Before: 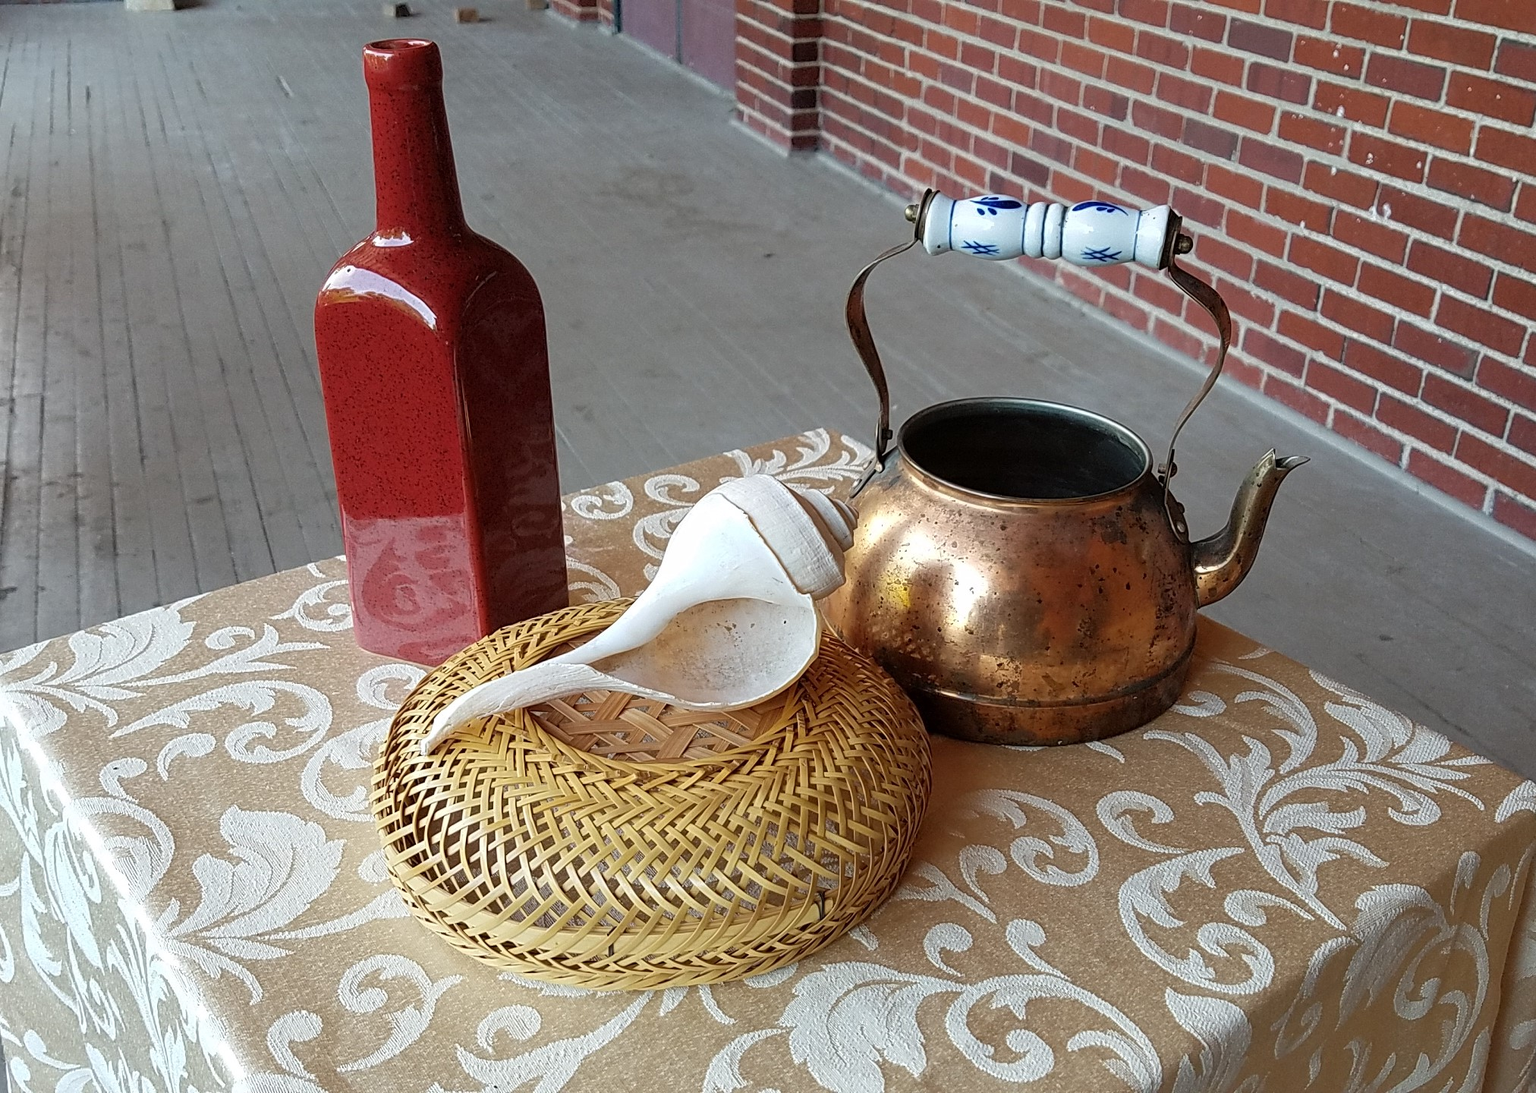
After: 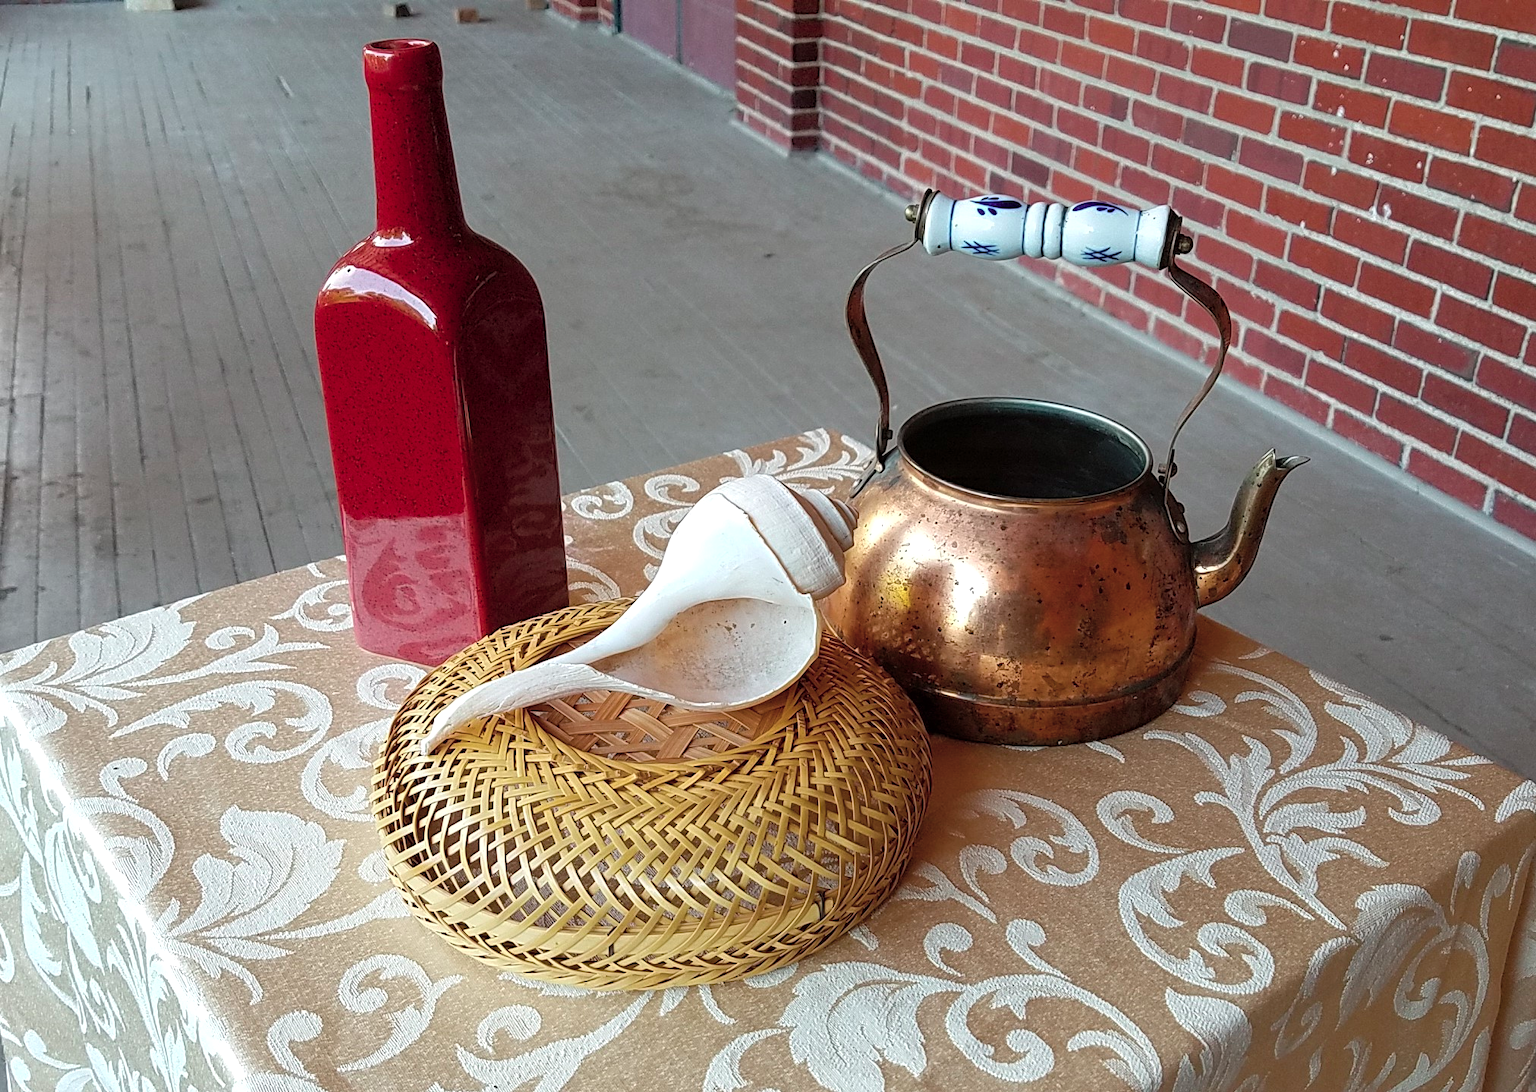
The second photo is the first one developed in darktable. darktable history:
color contrast: blue-yellow contrast 0.7
exposure: exposure 0.127 EV, compensate highlight preservation false
color balance rgb: perceptual saturation grading › global saturation 30%, global vibrance 20%
